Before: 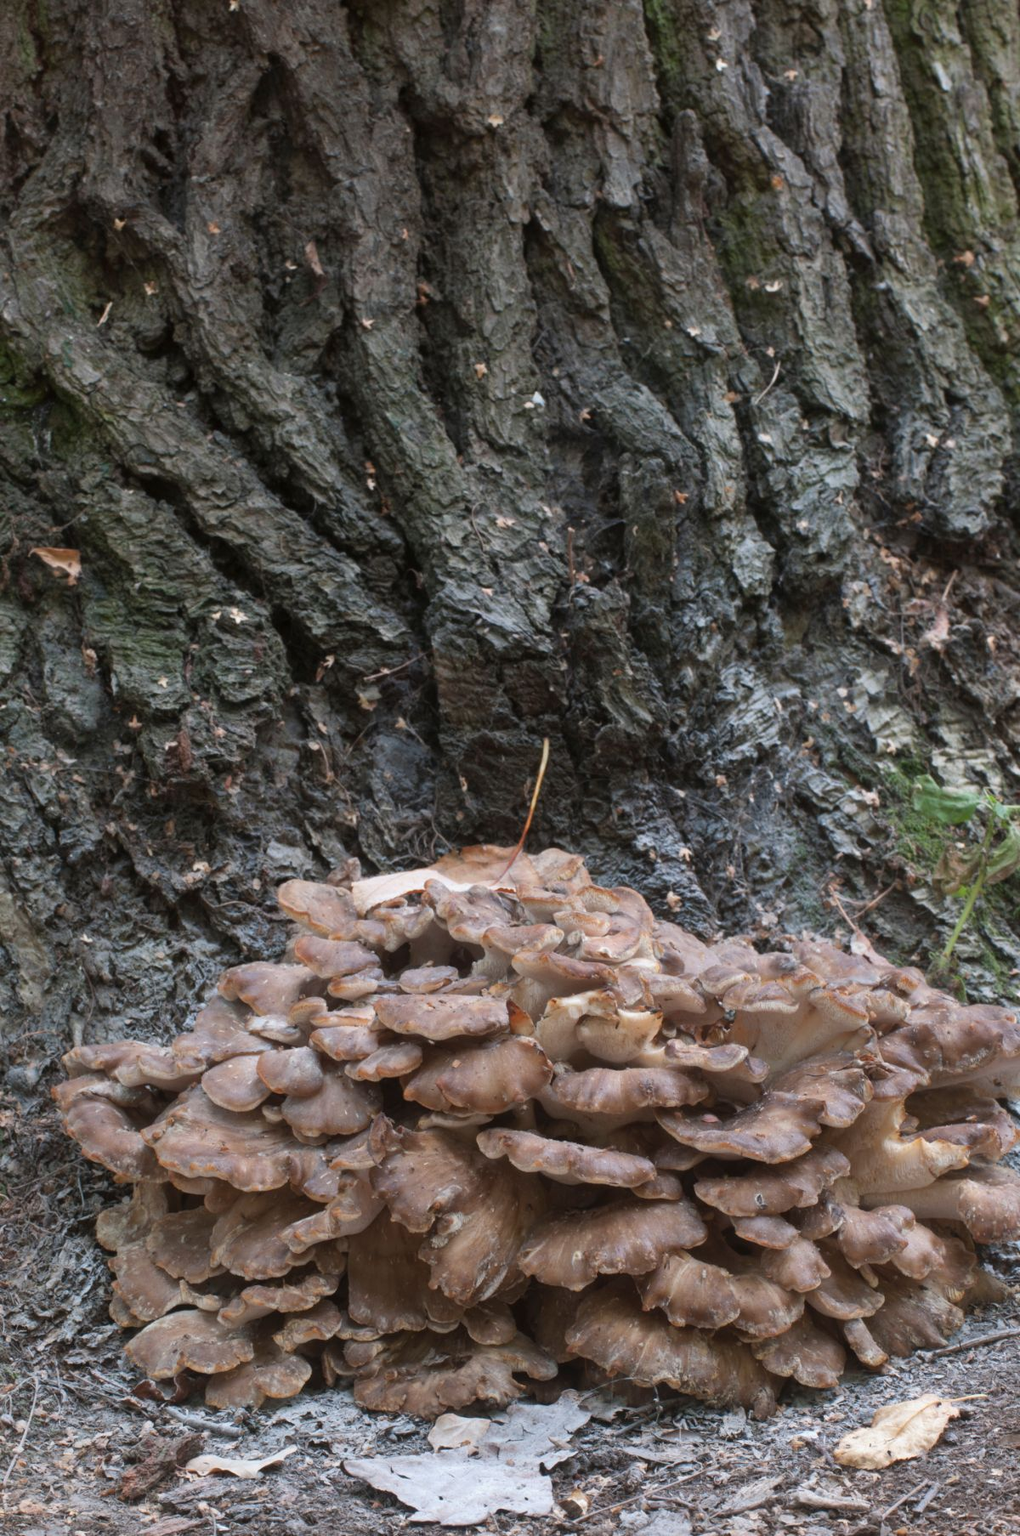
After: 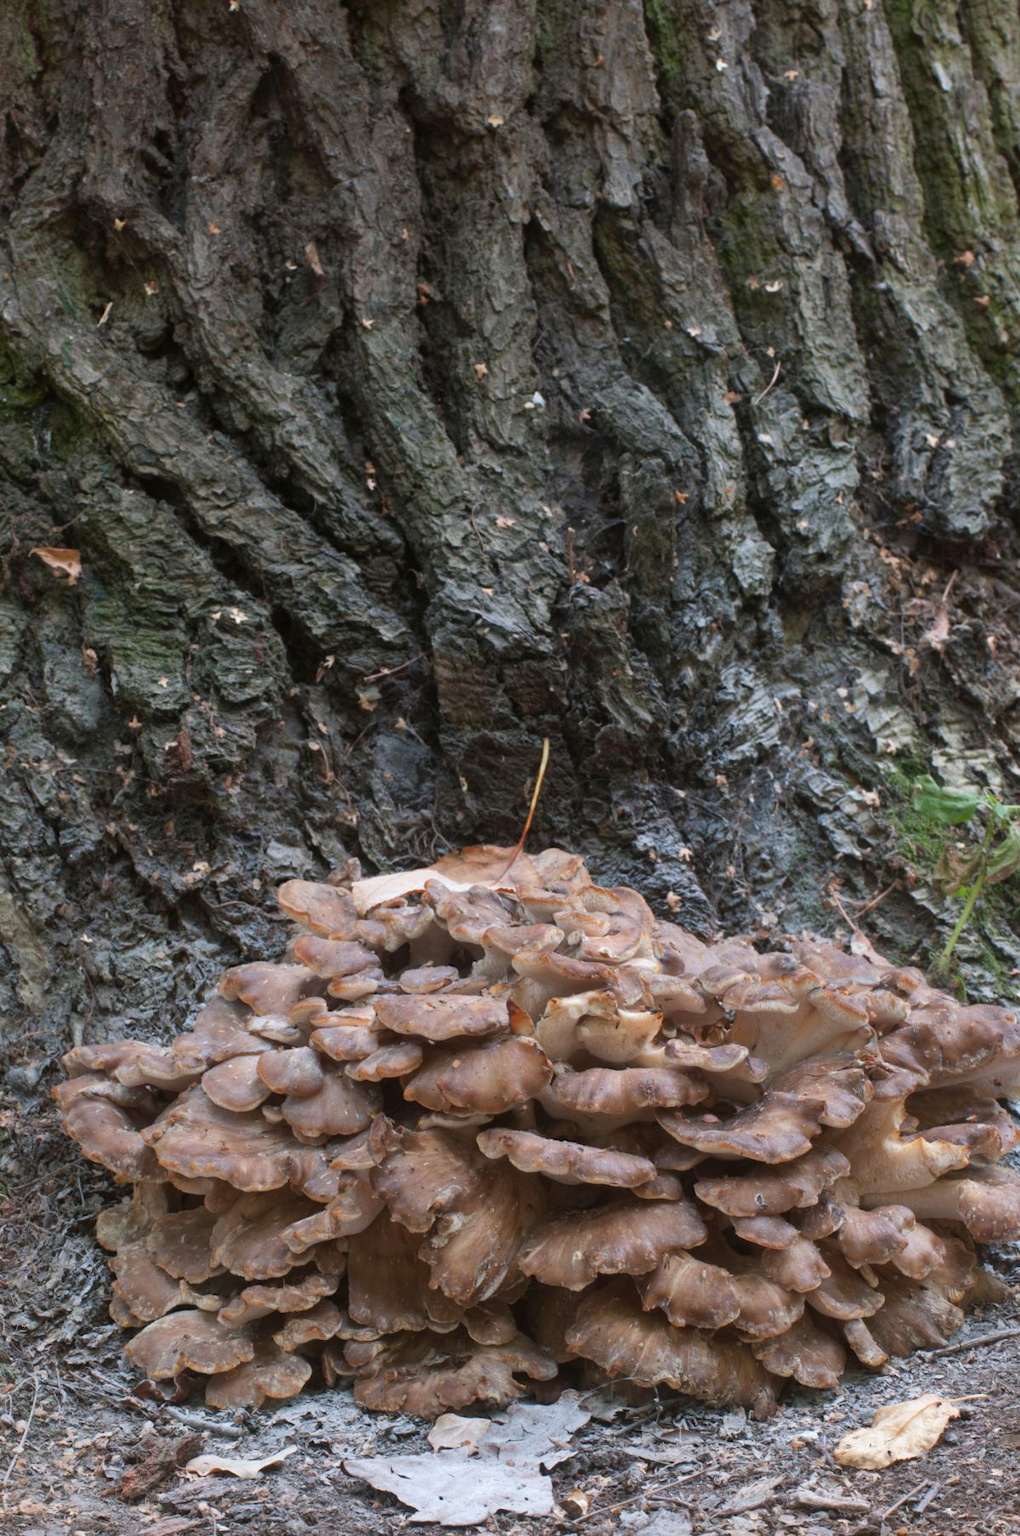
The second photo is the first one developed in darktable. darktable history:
contrast brightness saturation: saturation 0.126
